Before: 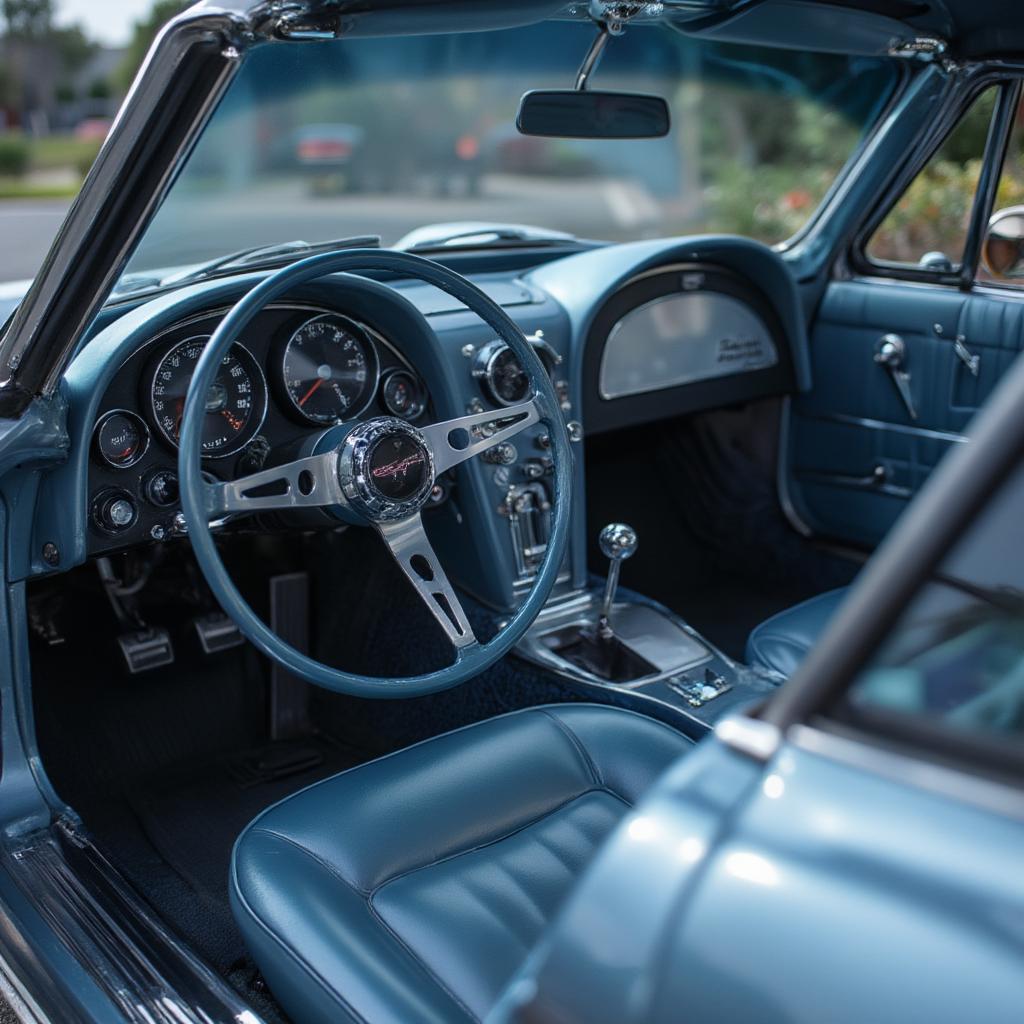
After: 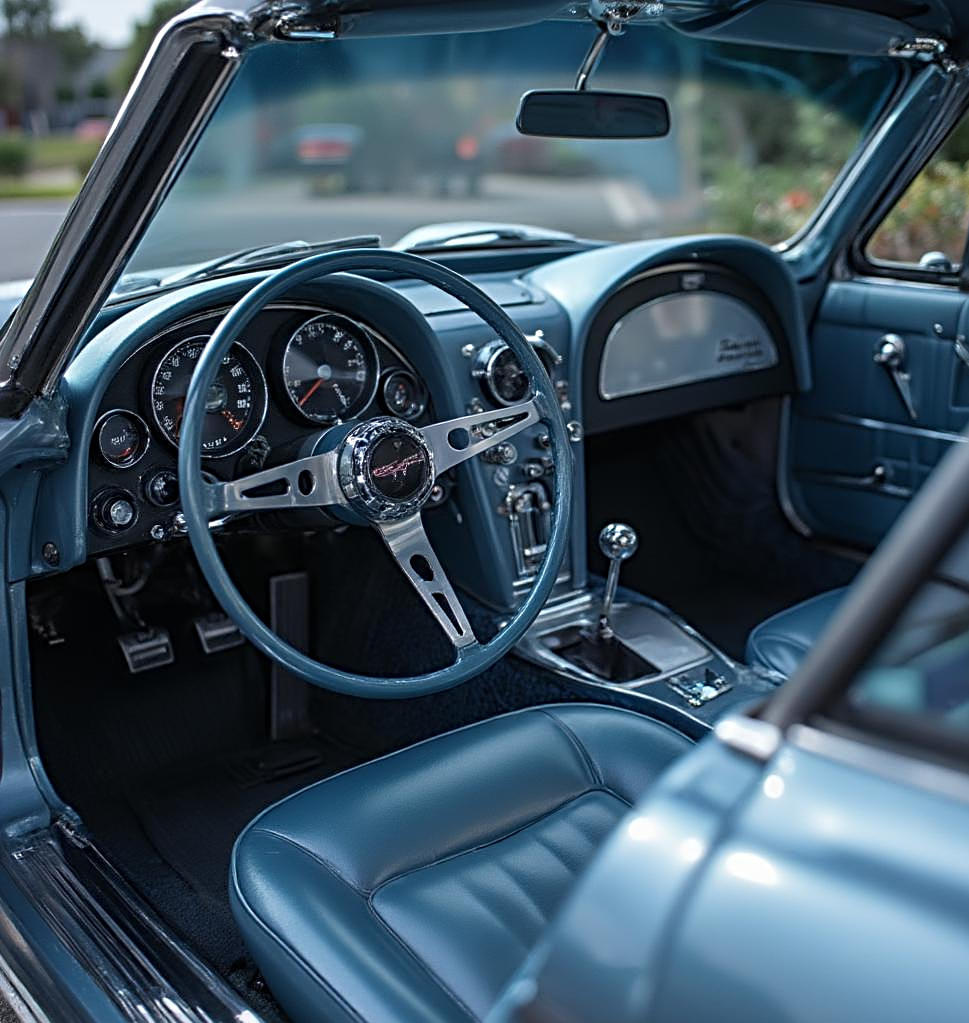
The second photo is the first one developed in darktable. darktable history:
sharpen: radius 3.95
crop and rotate: left 0%, right 5.303%
